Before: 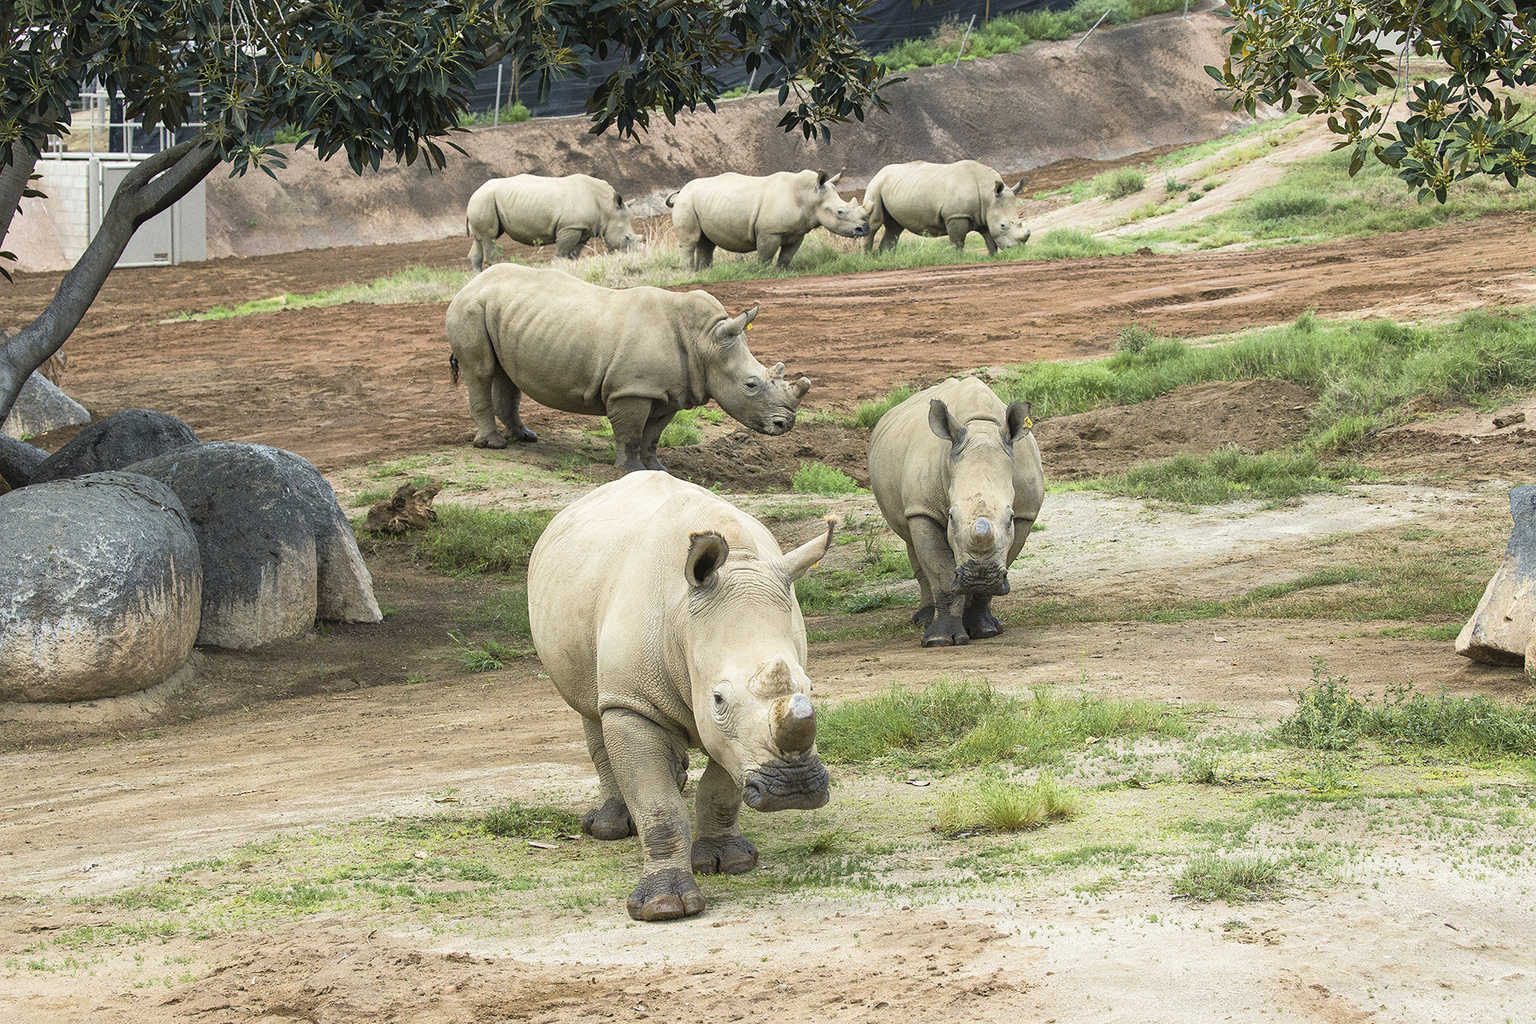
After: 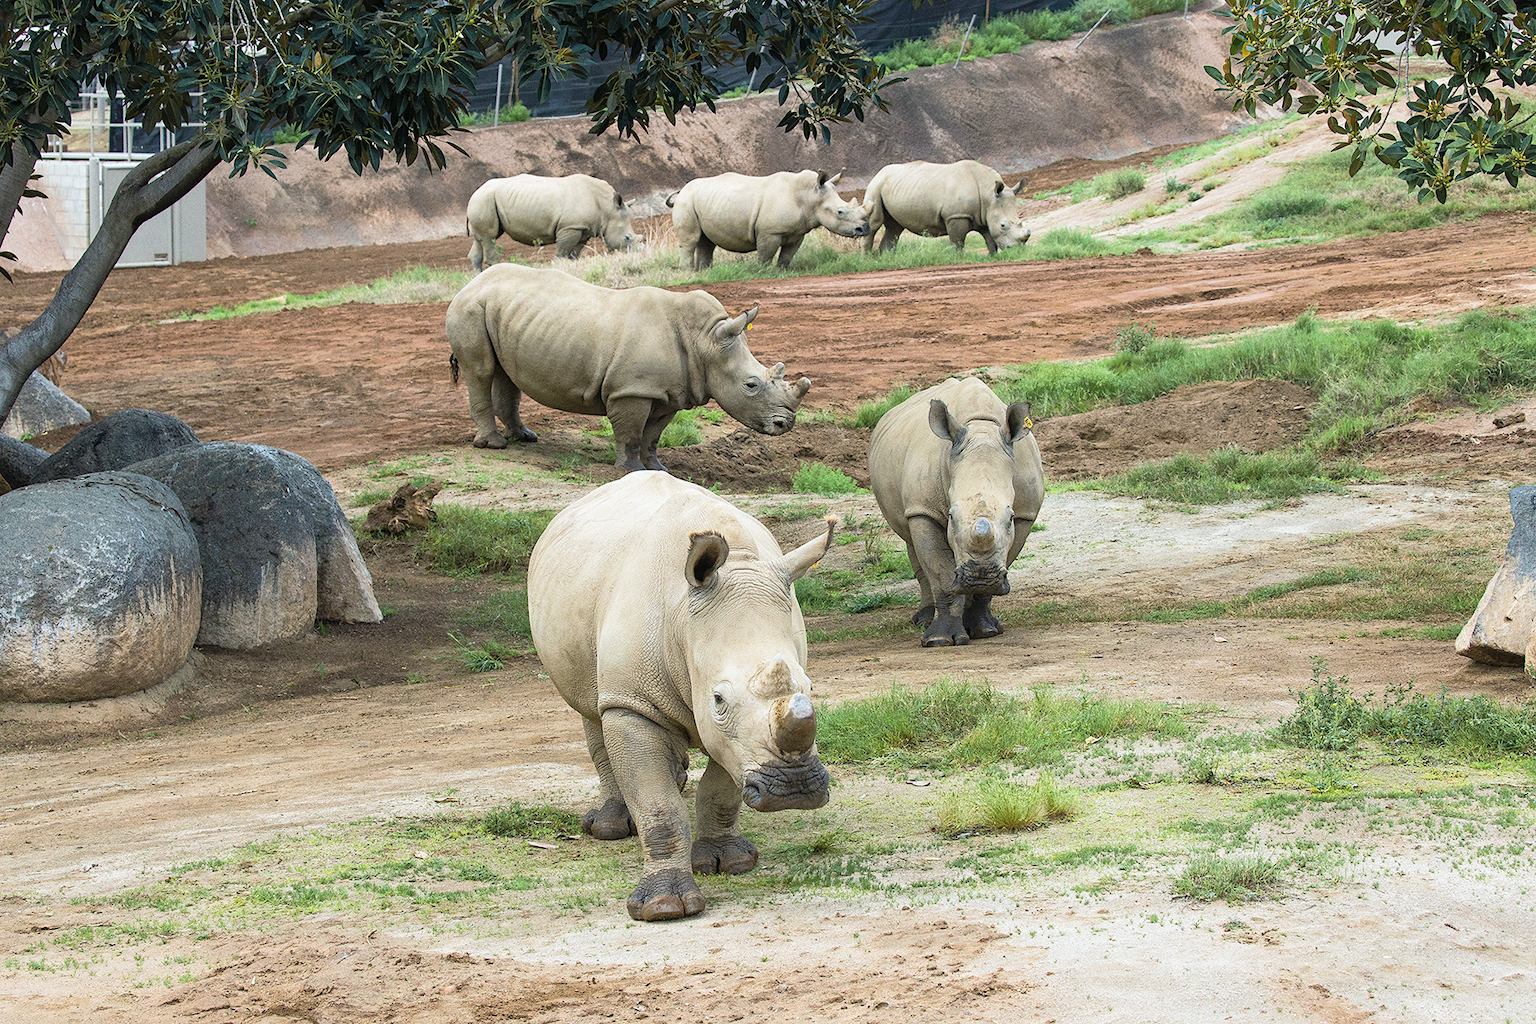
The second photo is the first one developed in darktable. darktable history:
white balance: red 0.983, blue 1.036
